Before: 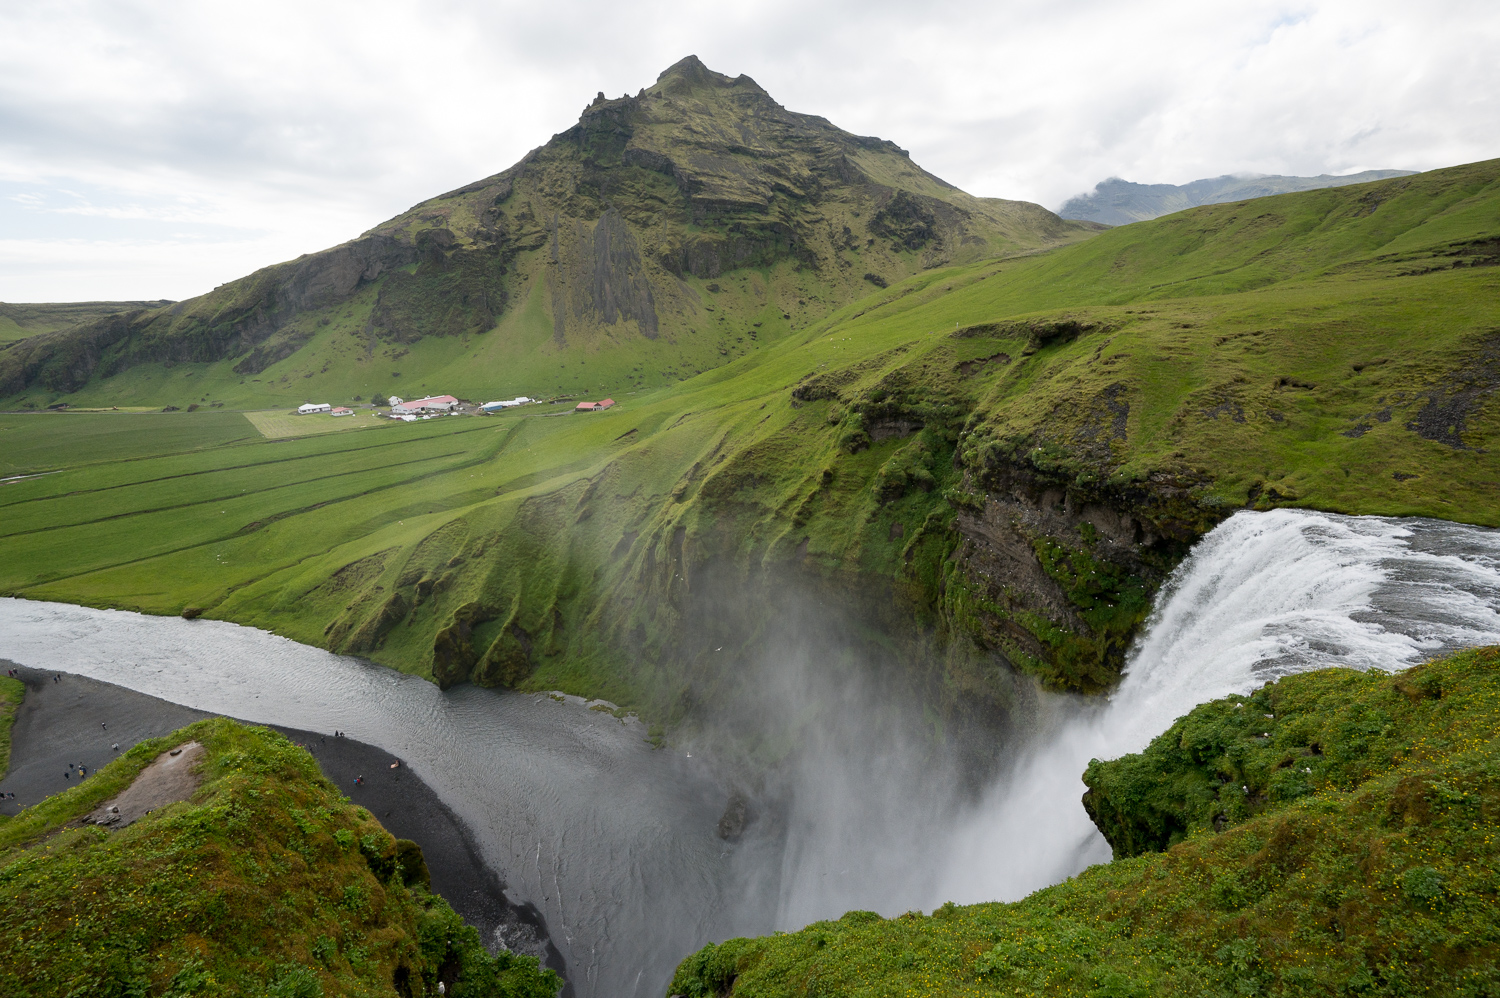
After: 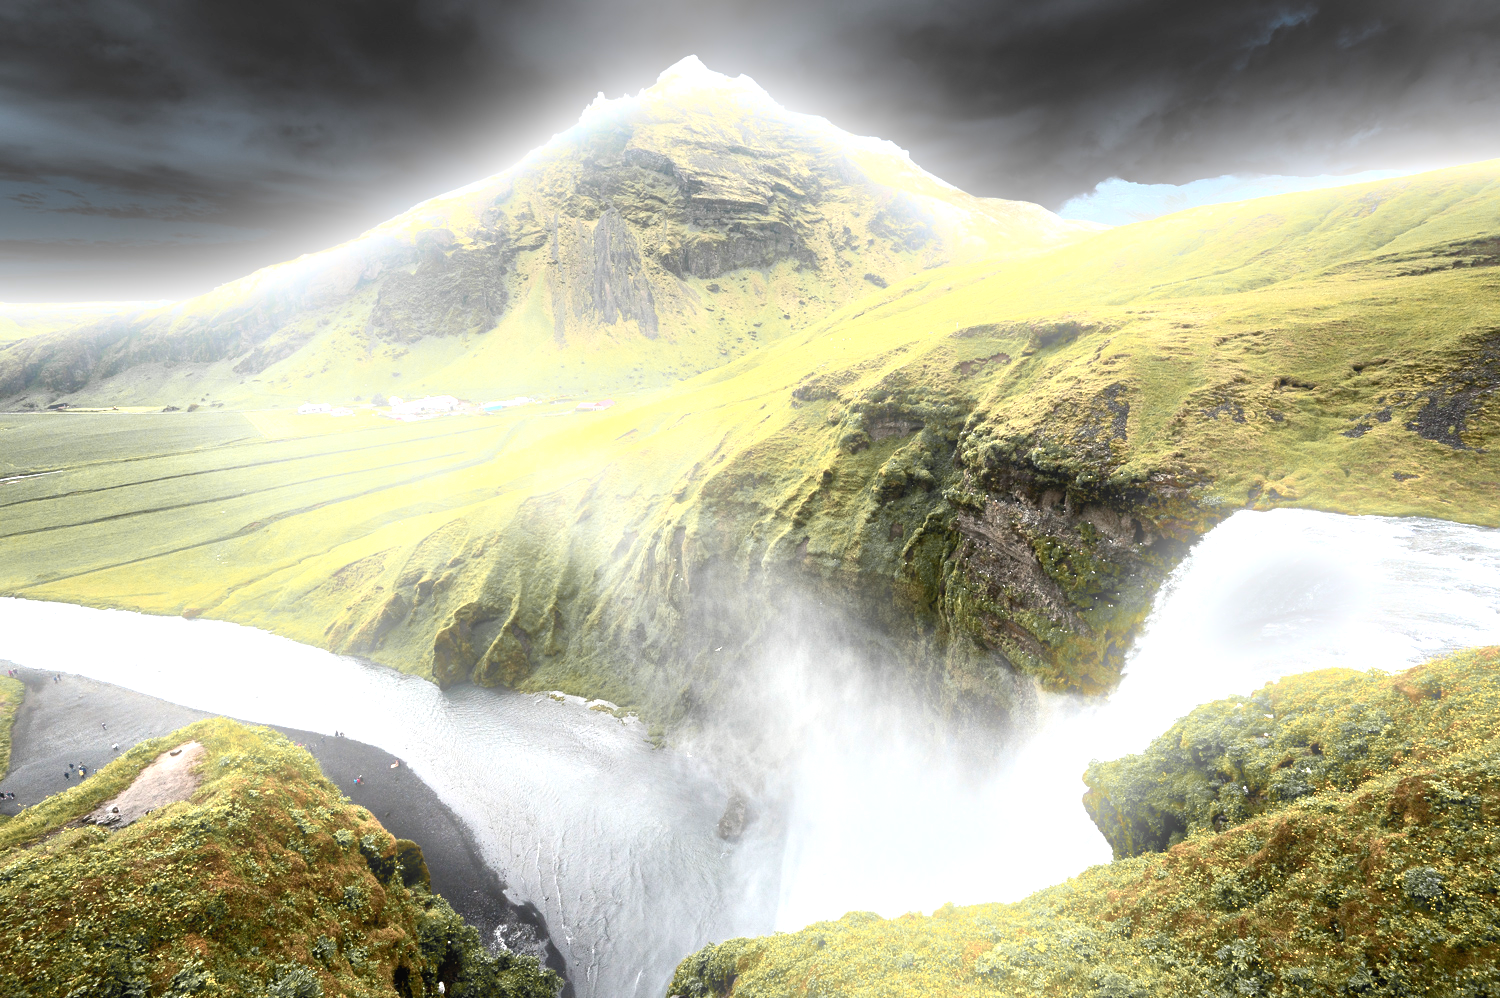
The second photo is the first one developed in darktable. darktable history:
color balance rgb: perceptual saturation grading › highlights -31.88%, perceptual saturation grading › mid-tones 5.8%, perceptual saturation grading › shadows 18.12%, perceptual brilliance grading › highlights 3.62%, perceptual brilliance grading › mid-tones -18.12%, perceptual brilliance grading › shadows -41.3%
color zones: curves: ch1 [(0.29, 0.492) (0.373, 0.185) (0.509, 0.481)]; ch2 [(0.25, 0.462) (0.749, 0.457)], mix 40.67%
exposure: black level correction 0.001, exposure 2 EV, compensate highlight preservation false
bloom: size 16%, threshold 98%, strength 20%
